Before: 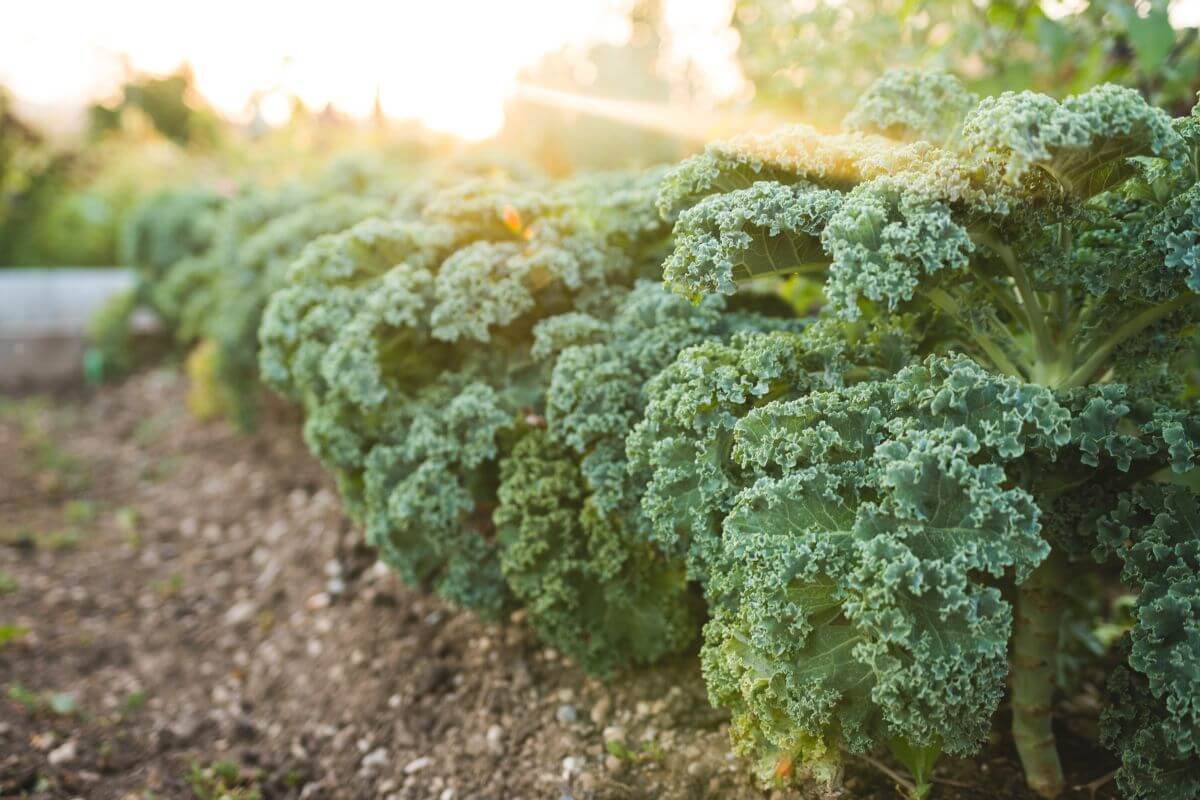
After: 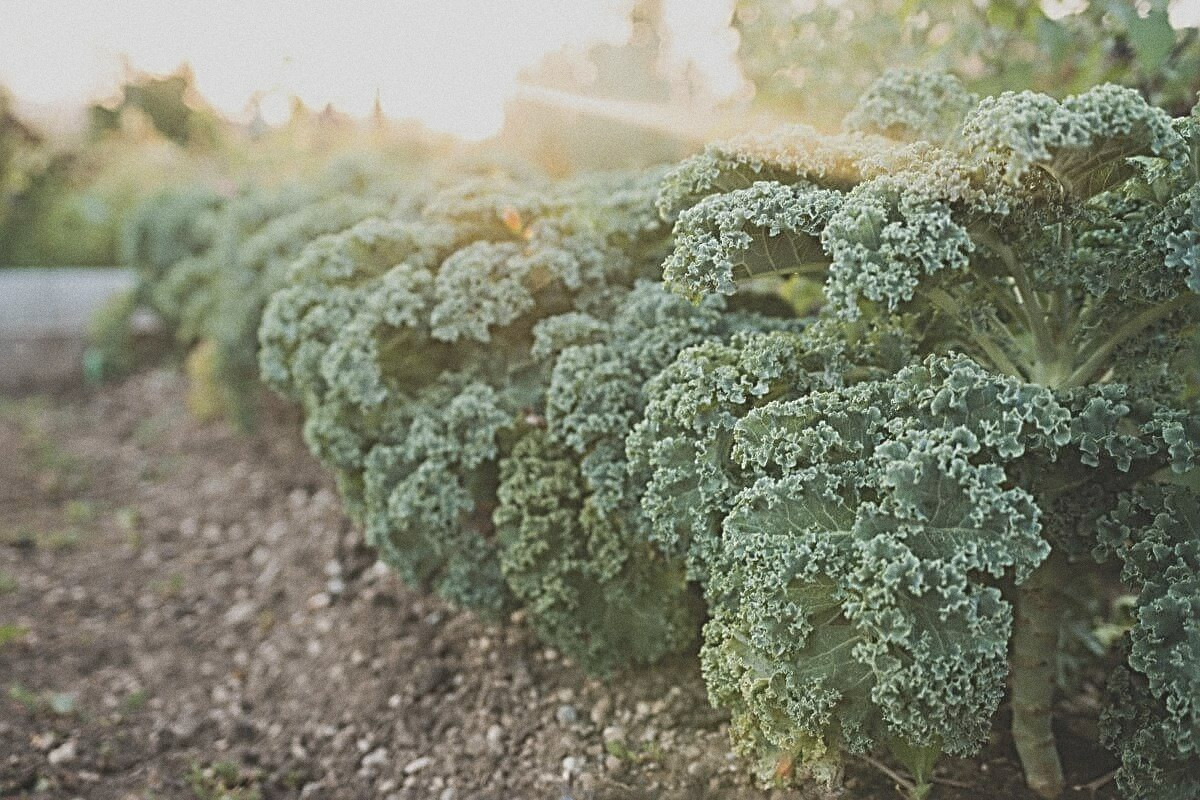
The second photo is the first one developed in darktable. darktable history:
contrast brightness saturation: contrast -0.26, saturation -0.43
grain: coarseness 0.47 ISO
sharpen: radius 3.69, amount 0.928
